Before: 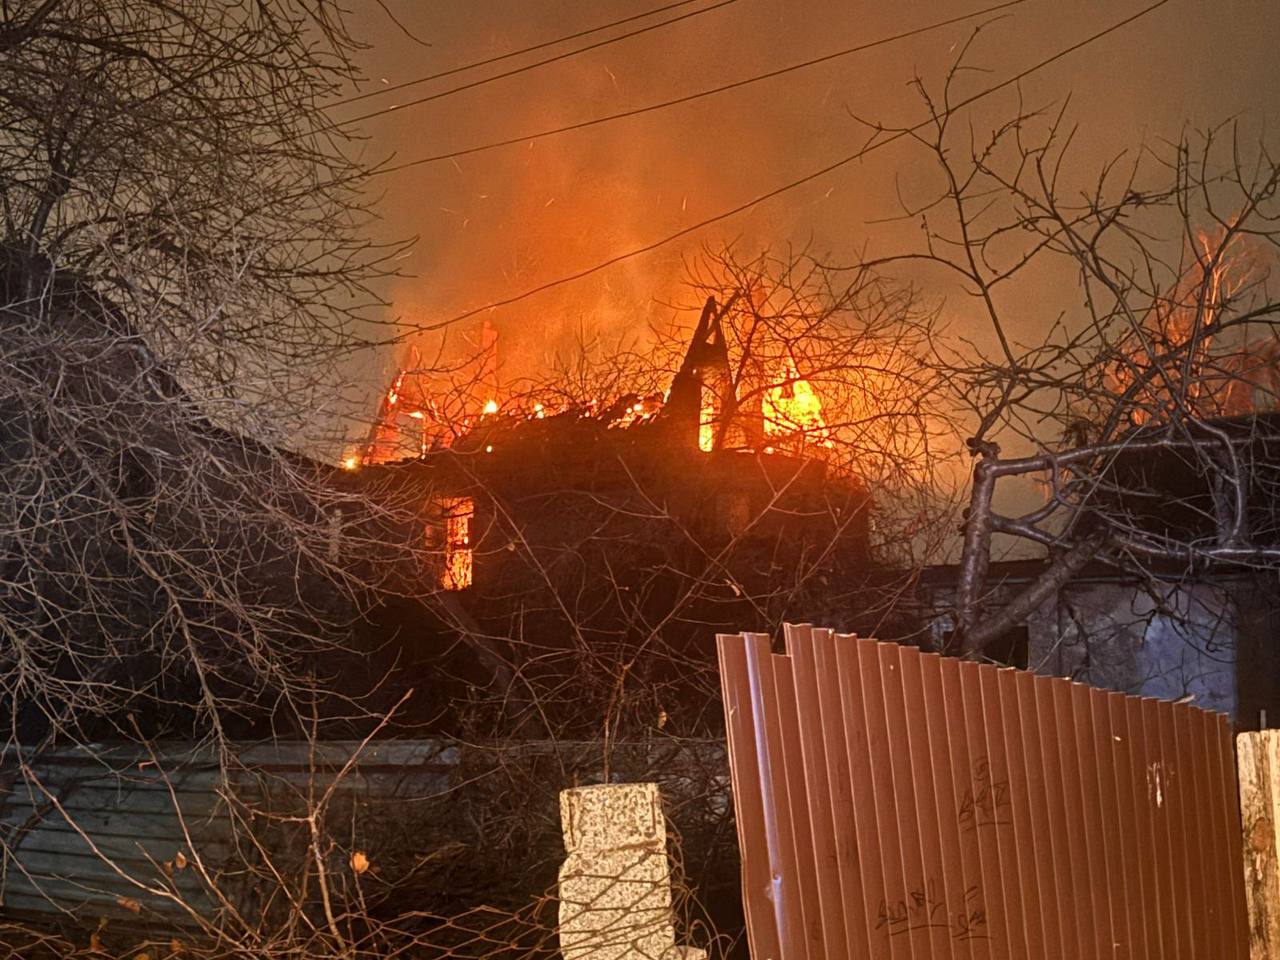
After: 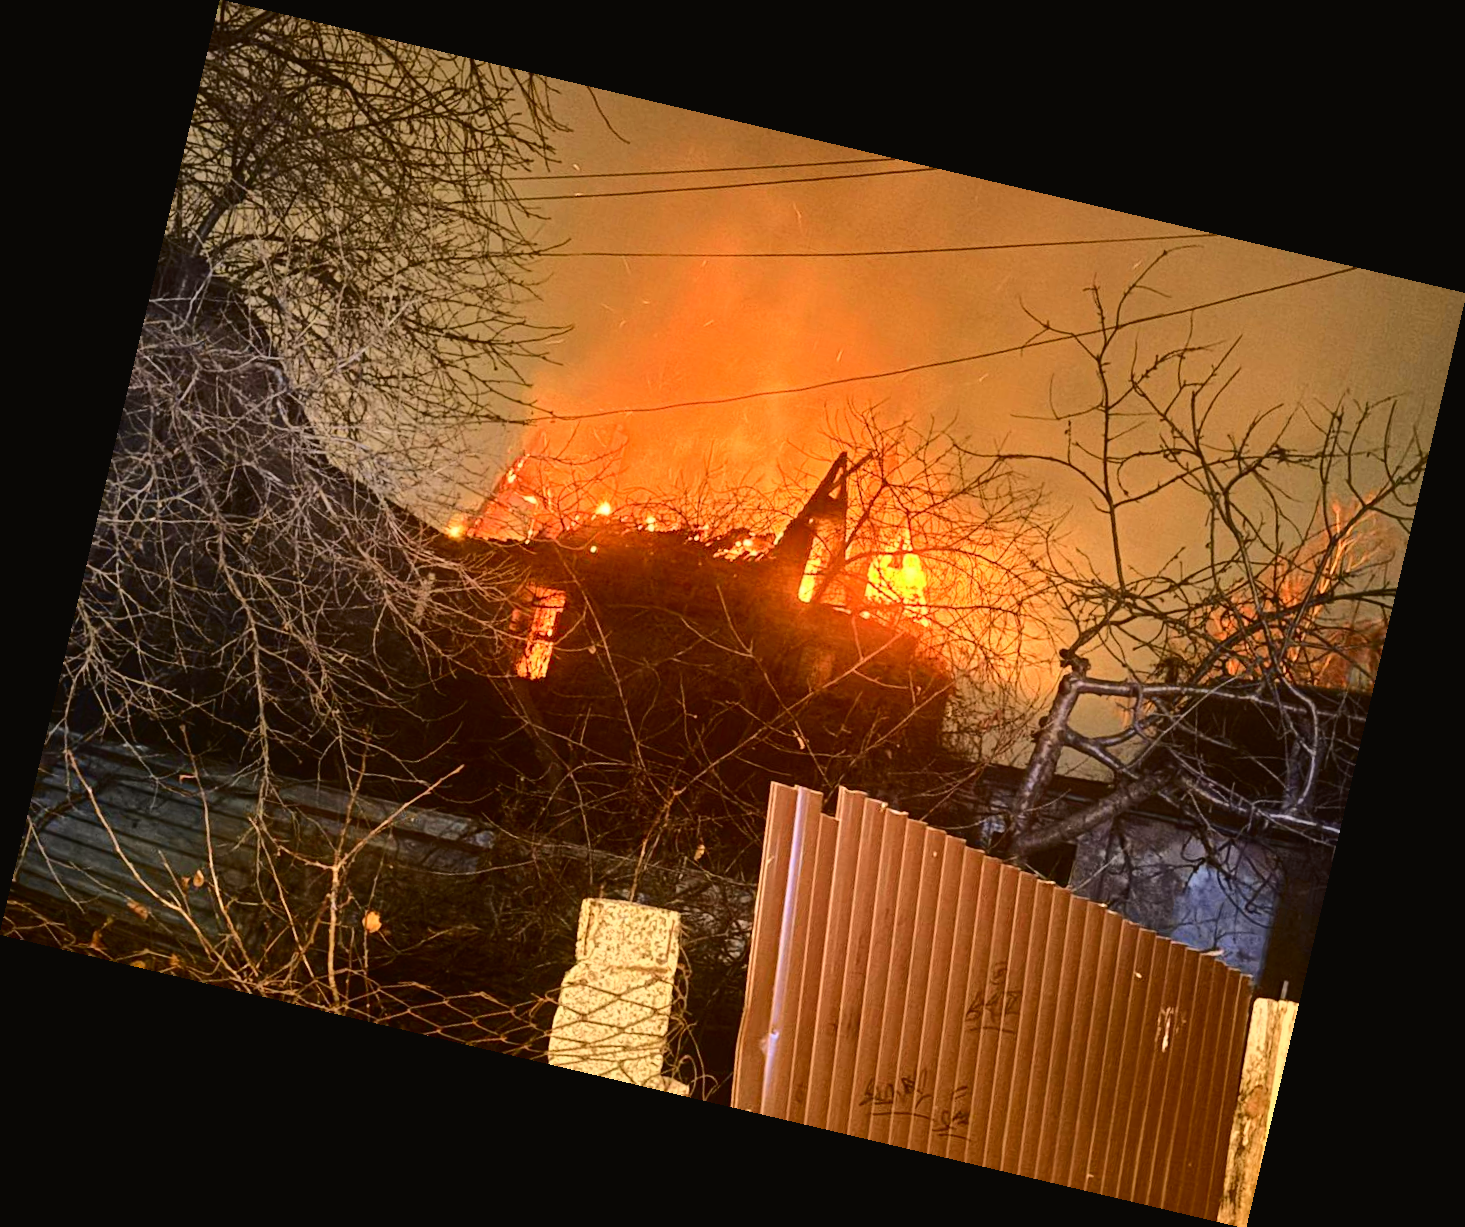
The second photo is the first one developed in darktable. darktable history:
tone curve: curves: ch0 [(0, 0.019) (0.078, 0.058) (0.223, 0.217) (0.424, 0.553) (0.631, 0.764) (0.816, 0.932) (1, 1)]; ch1 [(0, 0) (0.262, 0.227) (0.417, 0.386) (0.469, 0.467) (0.502, 0.503) (0.544, 0.548) (0.57, 0.579) (0.608, 0.62) (0.65, 0.68) (0.994, 0.987)]; ch2 [(0, 0) (0.262, 0.188) (0.5, 0.504) (0.553, 0.592) (0.599, 0.653) (1, 1)], color space Lab, independent channels, preserve colors none
rotate and perspective: rotation 13.27°, automatic cropping off
